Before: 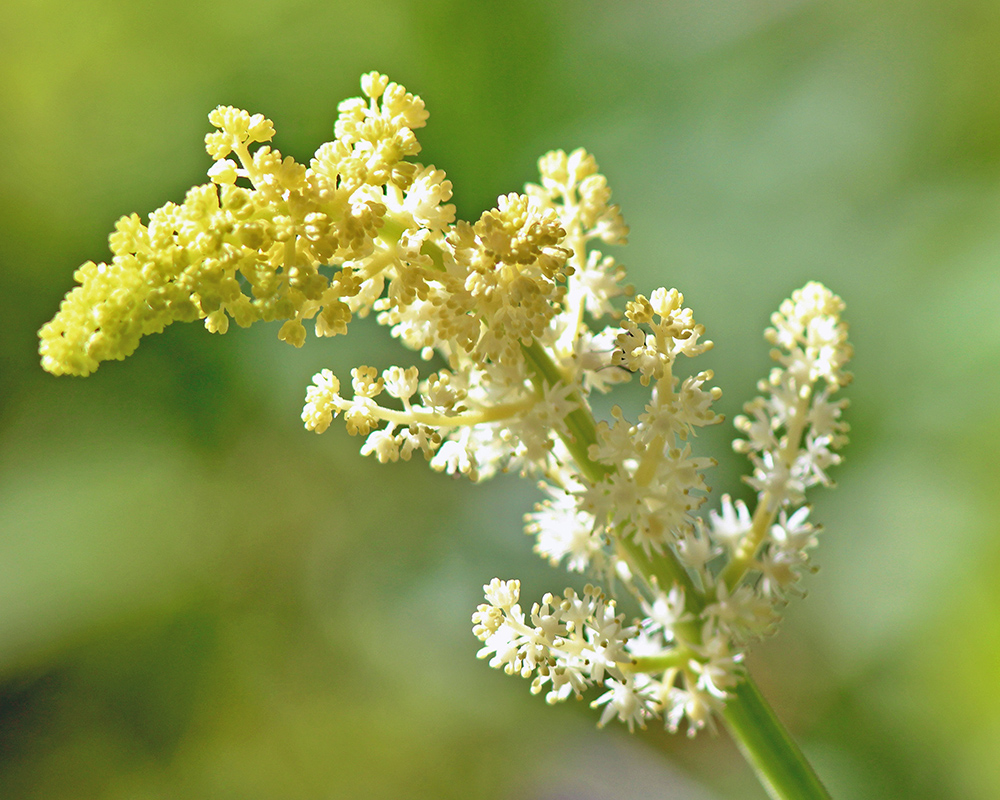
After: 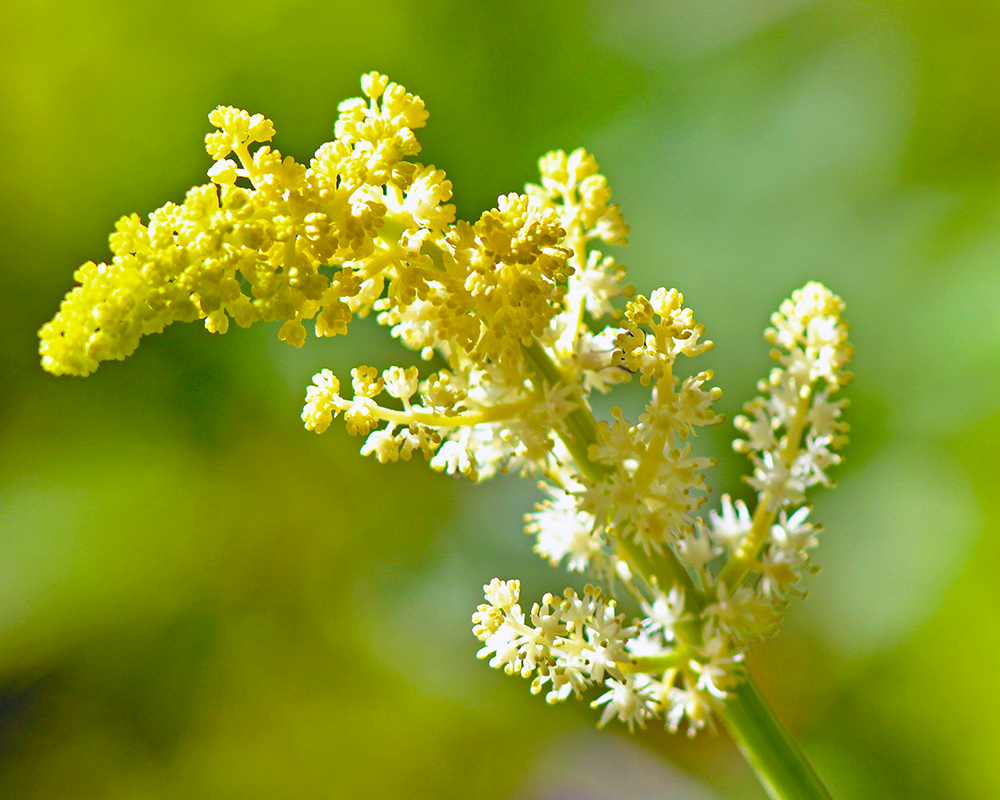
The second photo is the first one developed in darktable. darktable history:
color balance rgb: shadows lift › luminance 0.721%, shadows lift › chroma 6.703%, shadows lift › hue 302.28°, linear chroma grading › global chroma 40.587%, perceptual saturation grading › global saturation -1.537%, perceptual saturation grading › highlights -7.244%, perceptual saturation grading › mid-tones 7.706%, perceptual saturation grading › shadows 3.623%, global vibrance 20%
